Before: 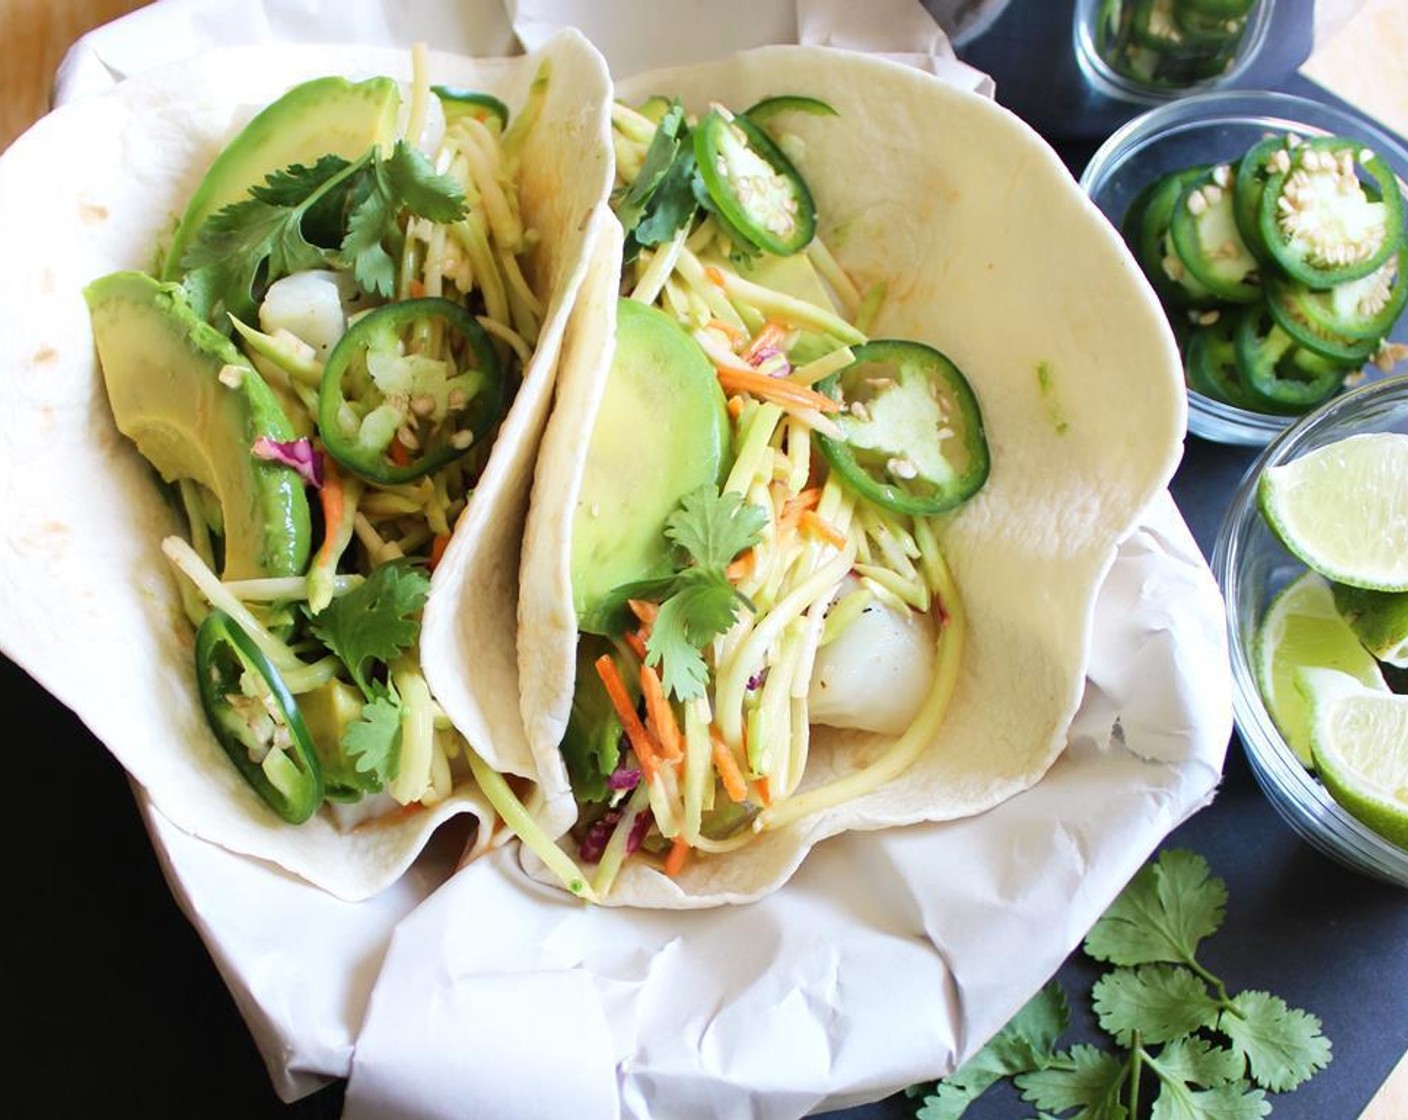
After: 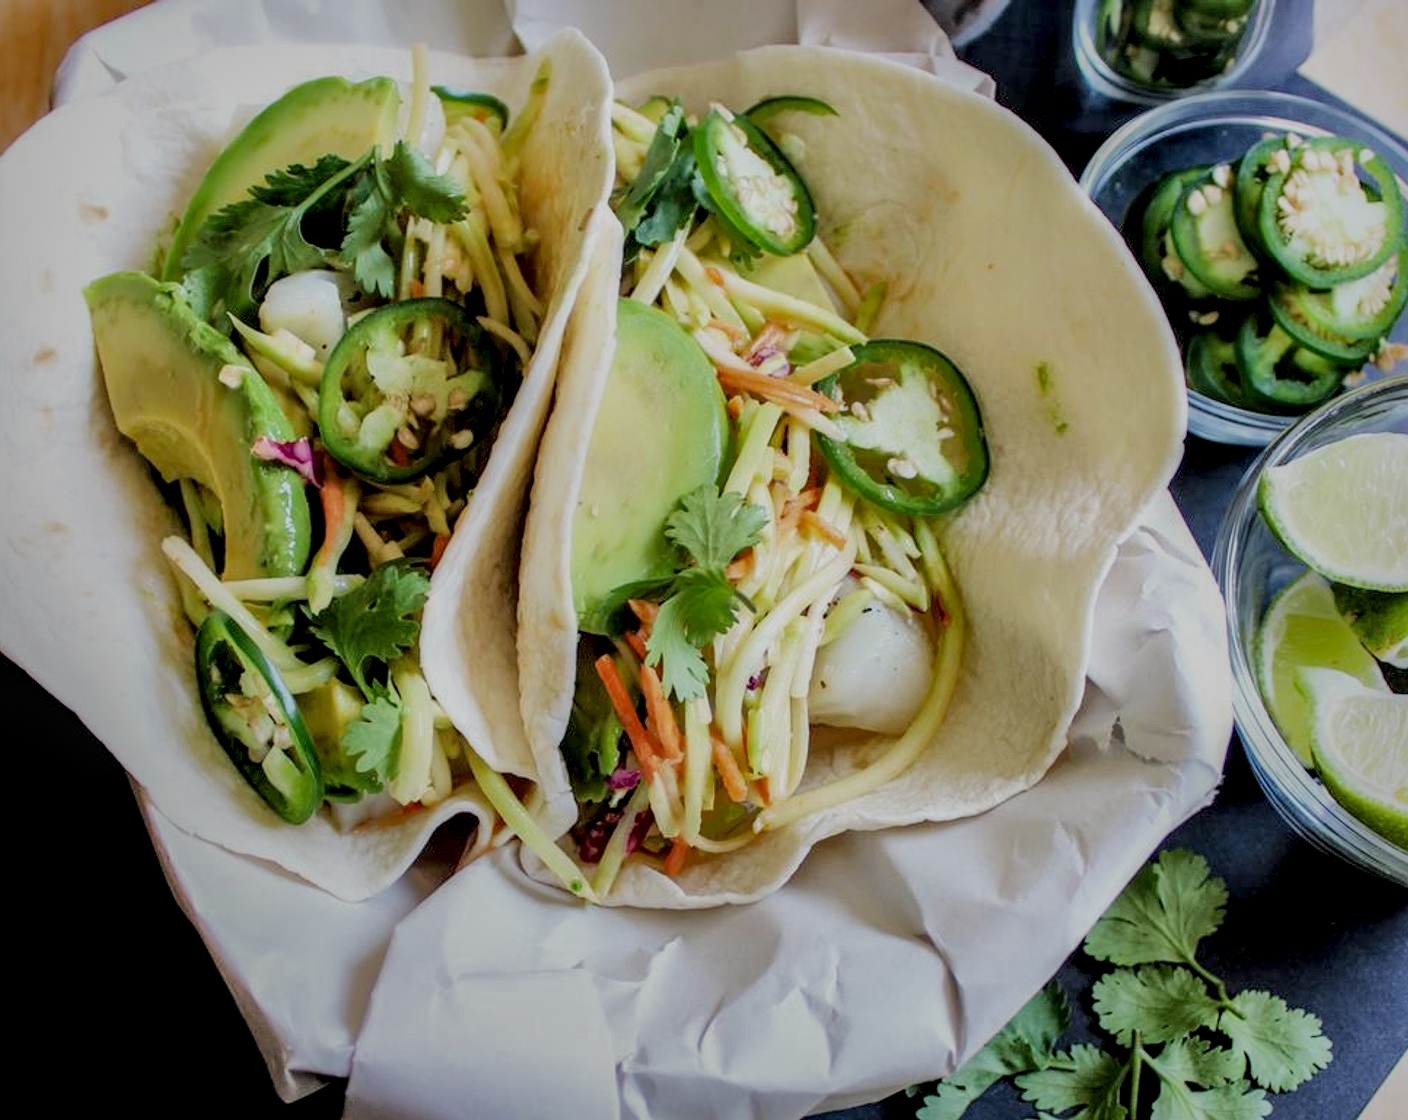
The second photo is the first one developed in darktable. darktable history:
shadows and highlights: shadows 25, highlights -70
local contrast: highlights 0%, shadows 0%, detail 182%
filmic rgb: black relative exposure -7.32 EV, white relative exposure 5.09 EV, hardness 3.2
